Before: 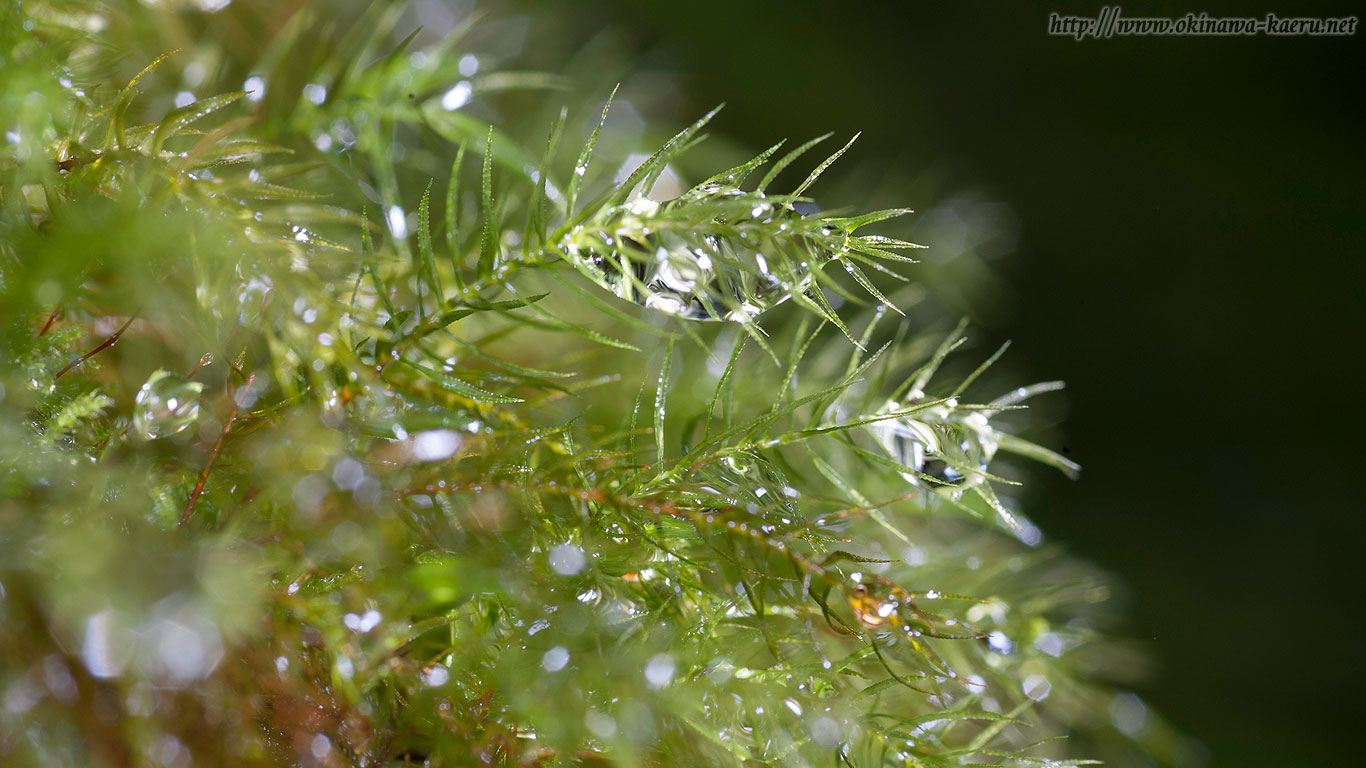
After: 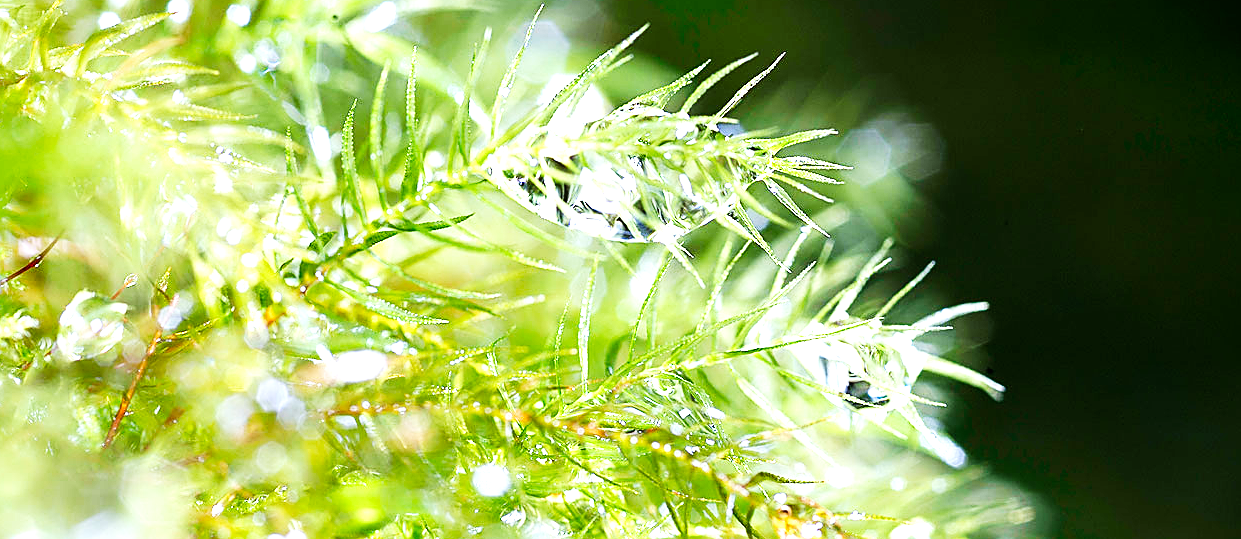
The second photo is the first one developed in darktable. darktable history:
color calibration: x 0.37, y 0.382, temperature 4313.32 K
crop: left 5.596%, top 10.314%, right 3.534%, bottom 19.395%
sharpen: on, module defaults
exposure: black level correction 0.001, exposure 0.5 EV, compensate exposure bias true, compensate highlight preservation false
base curve: curves: ch0 [(0, 0) (0.007, 0.004) (0.027, 0.03) (0.046, 0.07) (0.207, 0.54) (0.442, 0.872) (0.673, 0.972) (1, 1)], preserve colors none
tone equalizer: on, module defaults
levels: levels [0, 0.474, 0.947]
